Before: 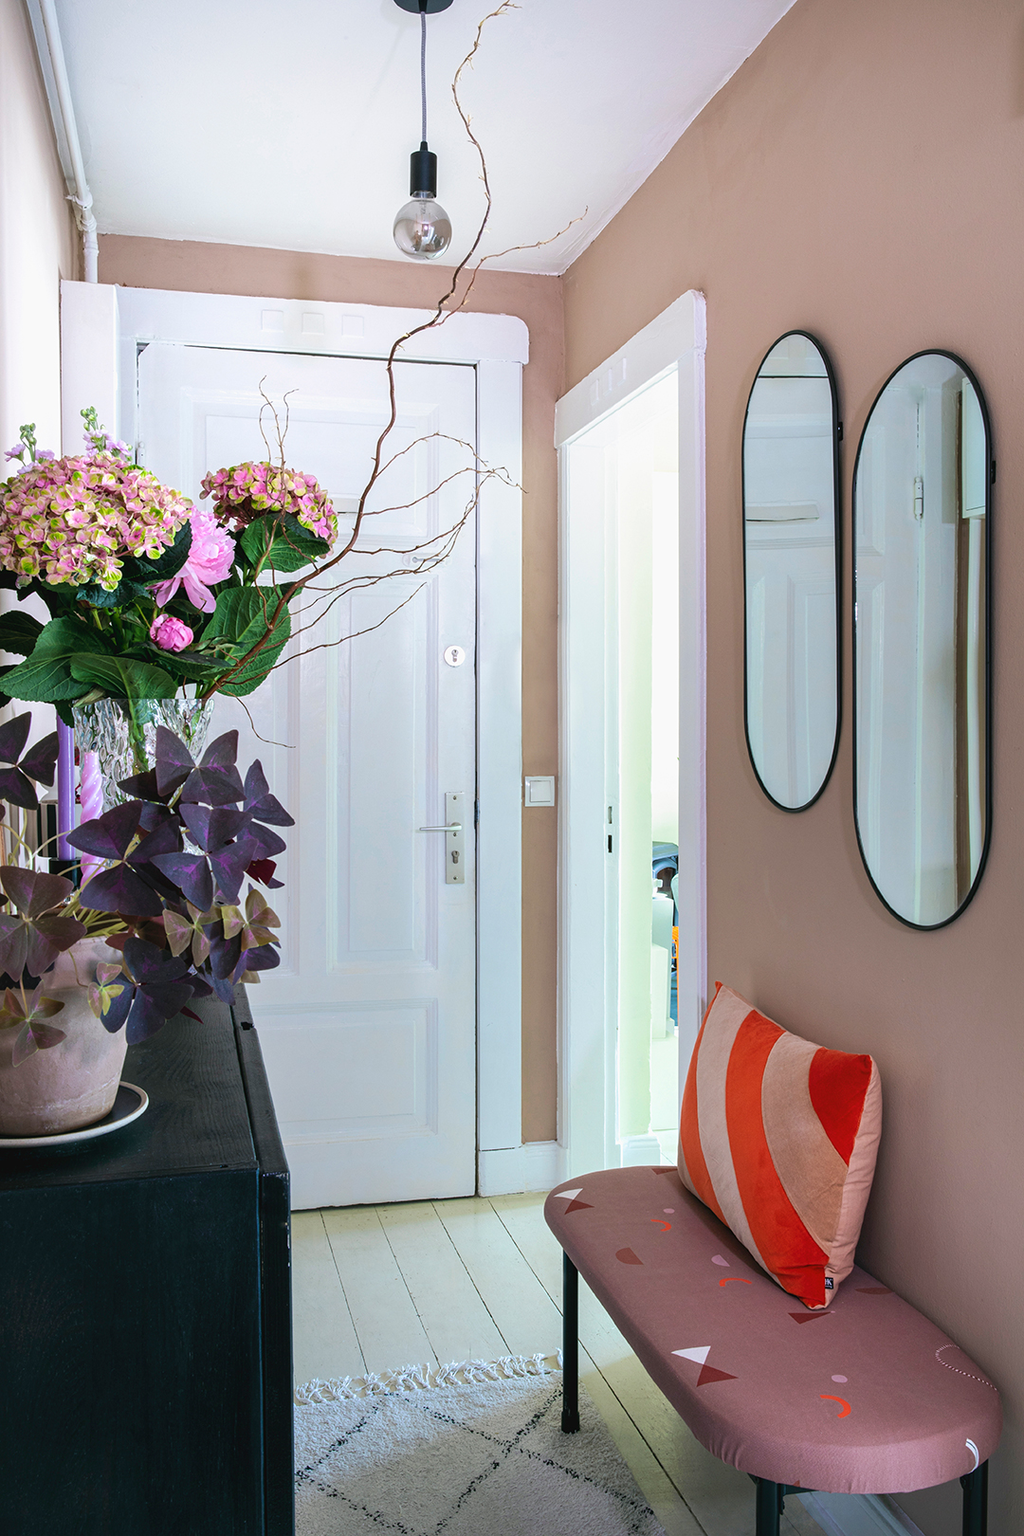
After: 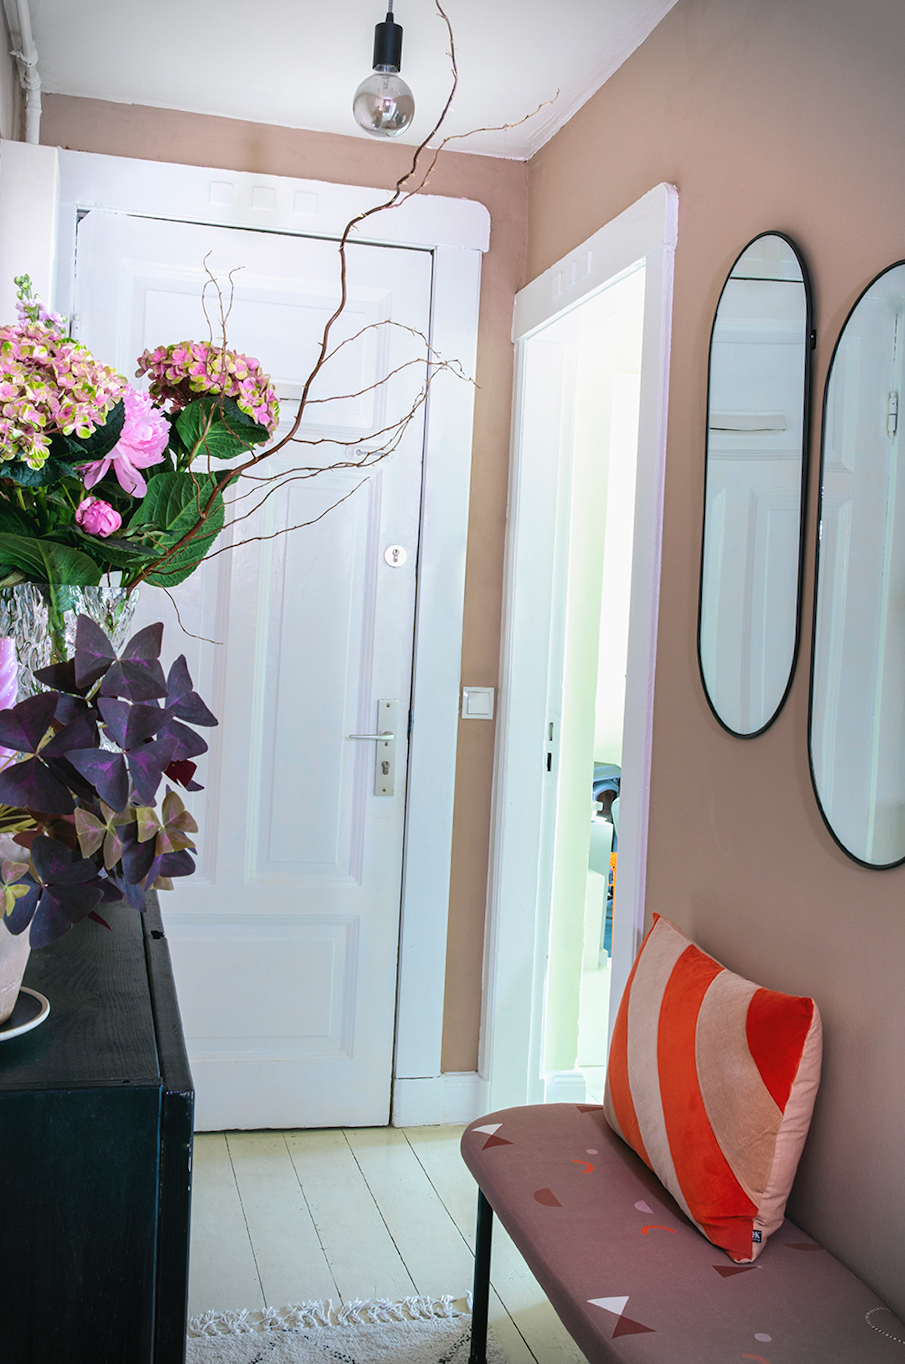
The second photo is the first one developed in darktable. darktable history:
crop and rotate: angle -2.85°, left 5.301%, top 5.194%, right 4.756%, bottom 4.403%
vignetting: fall-off start 87.85%, fall-off radius 24.72%, brightness -0.442, saturation -0.687, unbound false
